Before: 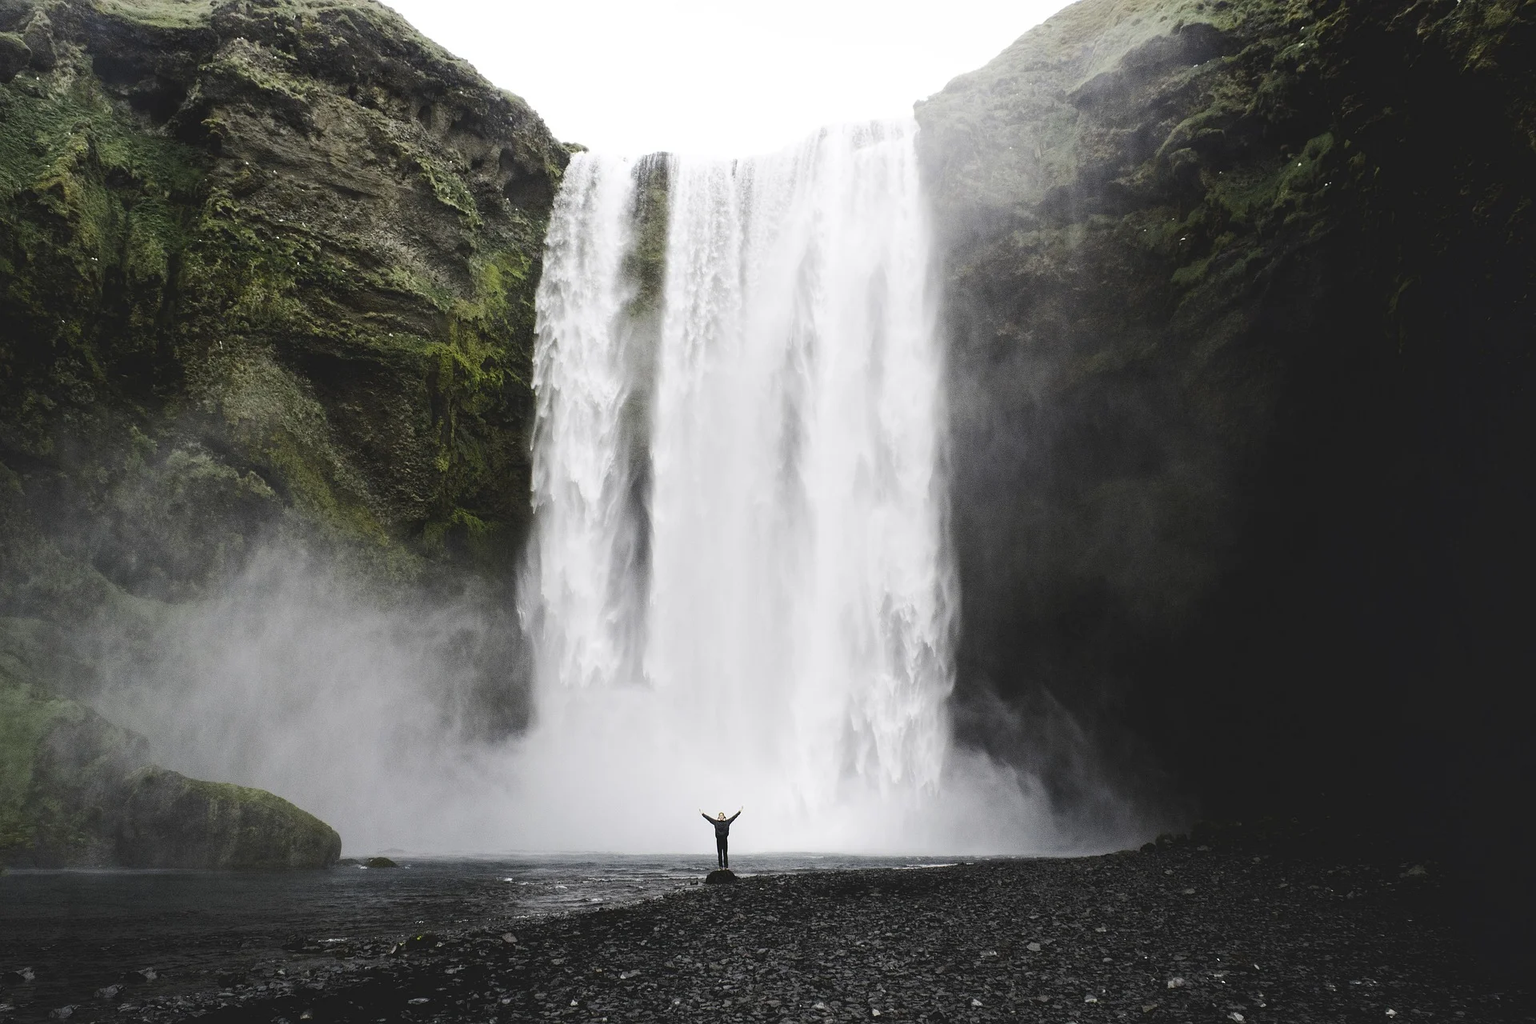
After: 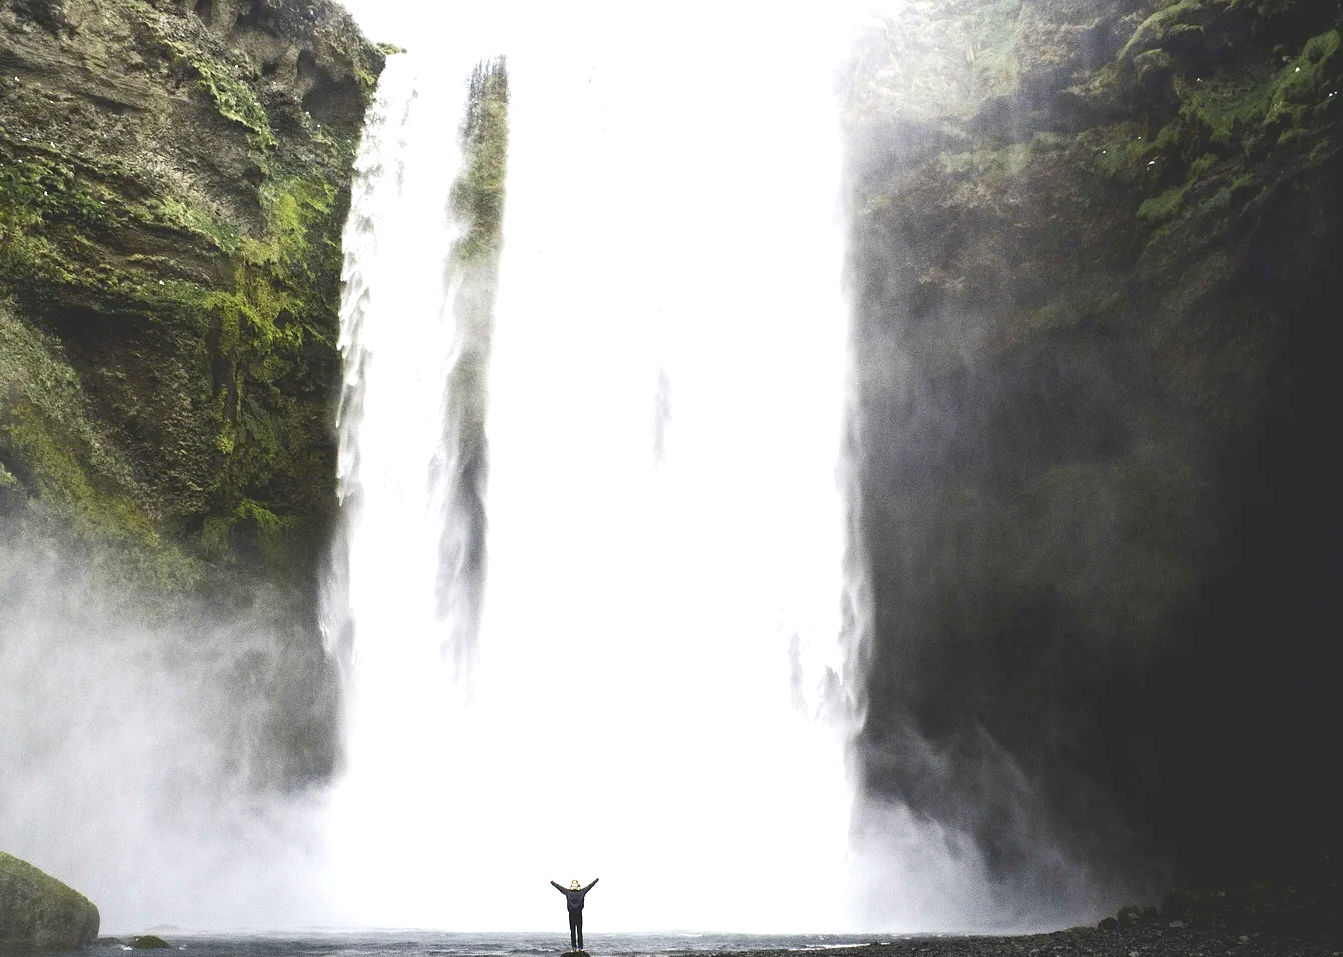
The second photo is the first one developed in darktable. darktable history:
crop and rotate: left 17.046%, top 10.659%, right 12.989%, bottom 14.553%
velvia: on, module defaults
exposure: black level correction 0, exposure 0.95 EV, compensate exposure bias true, compensate highlight preservation false
